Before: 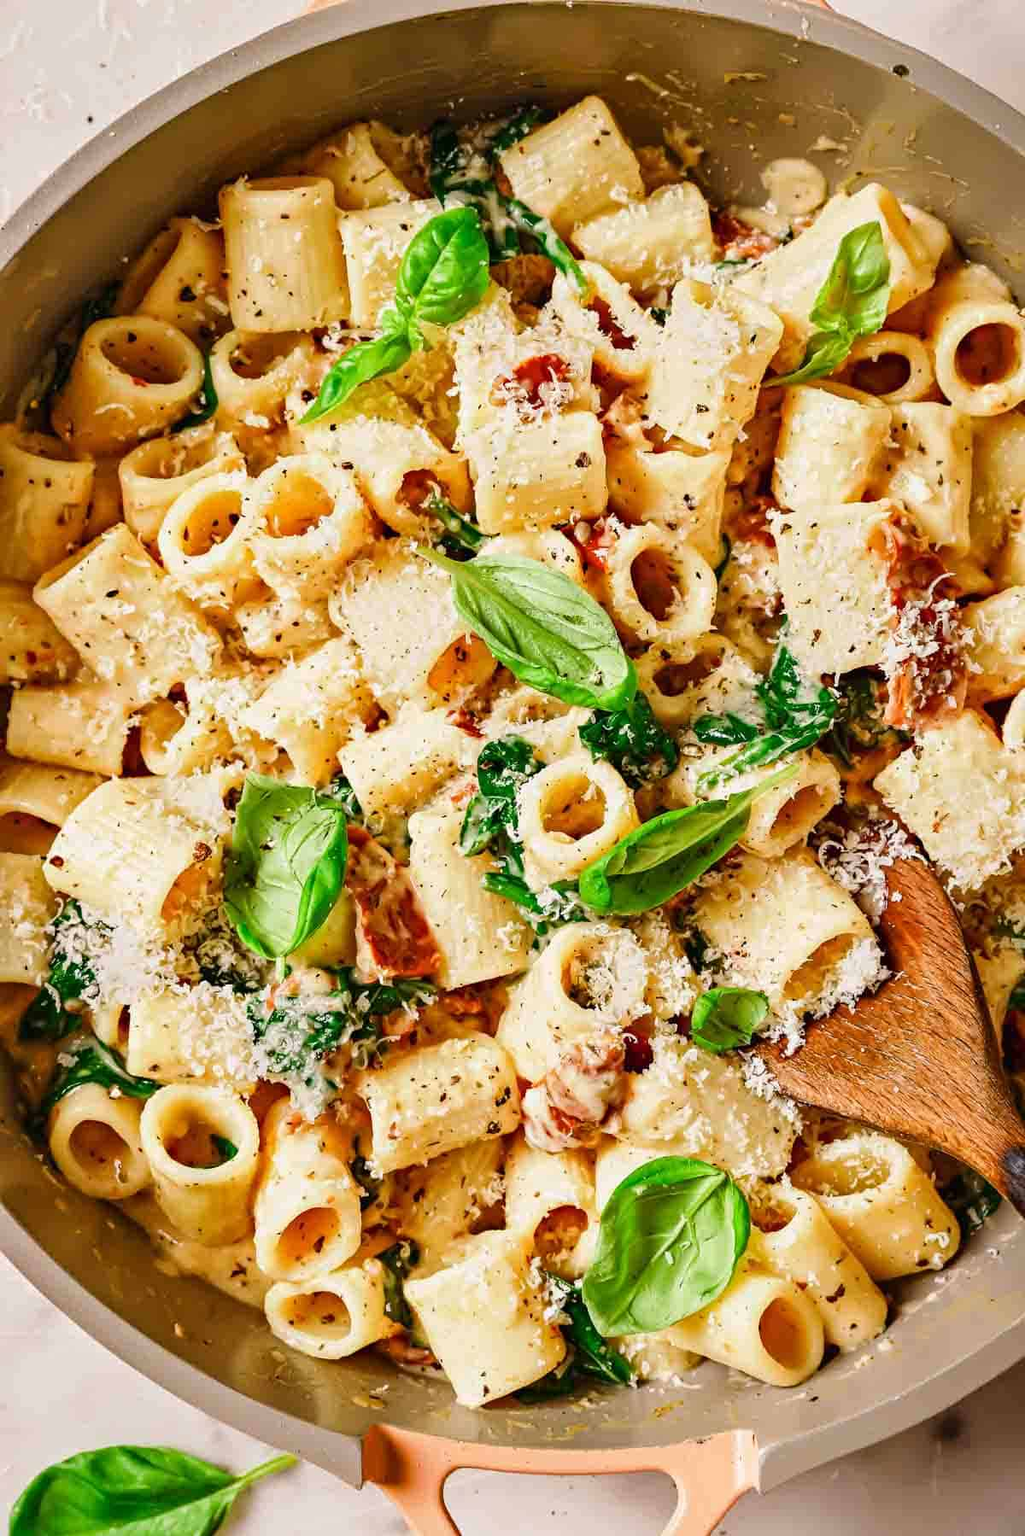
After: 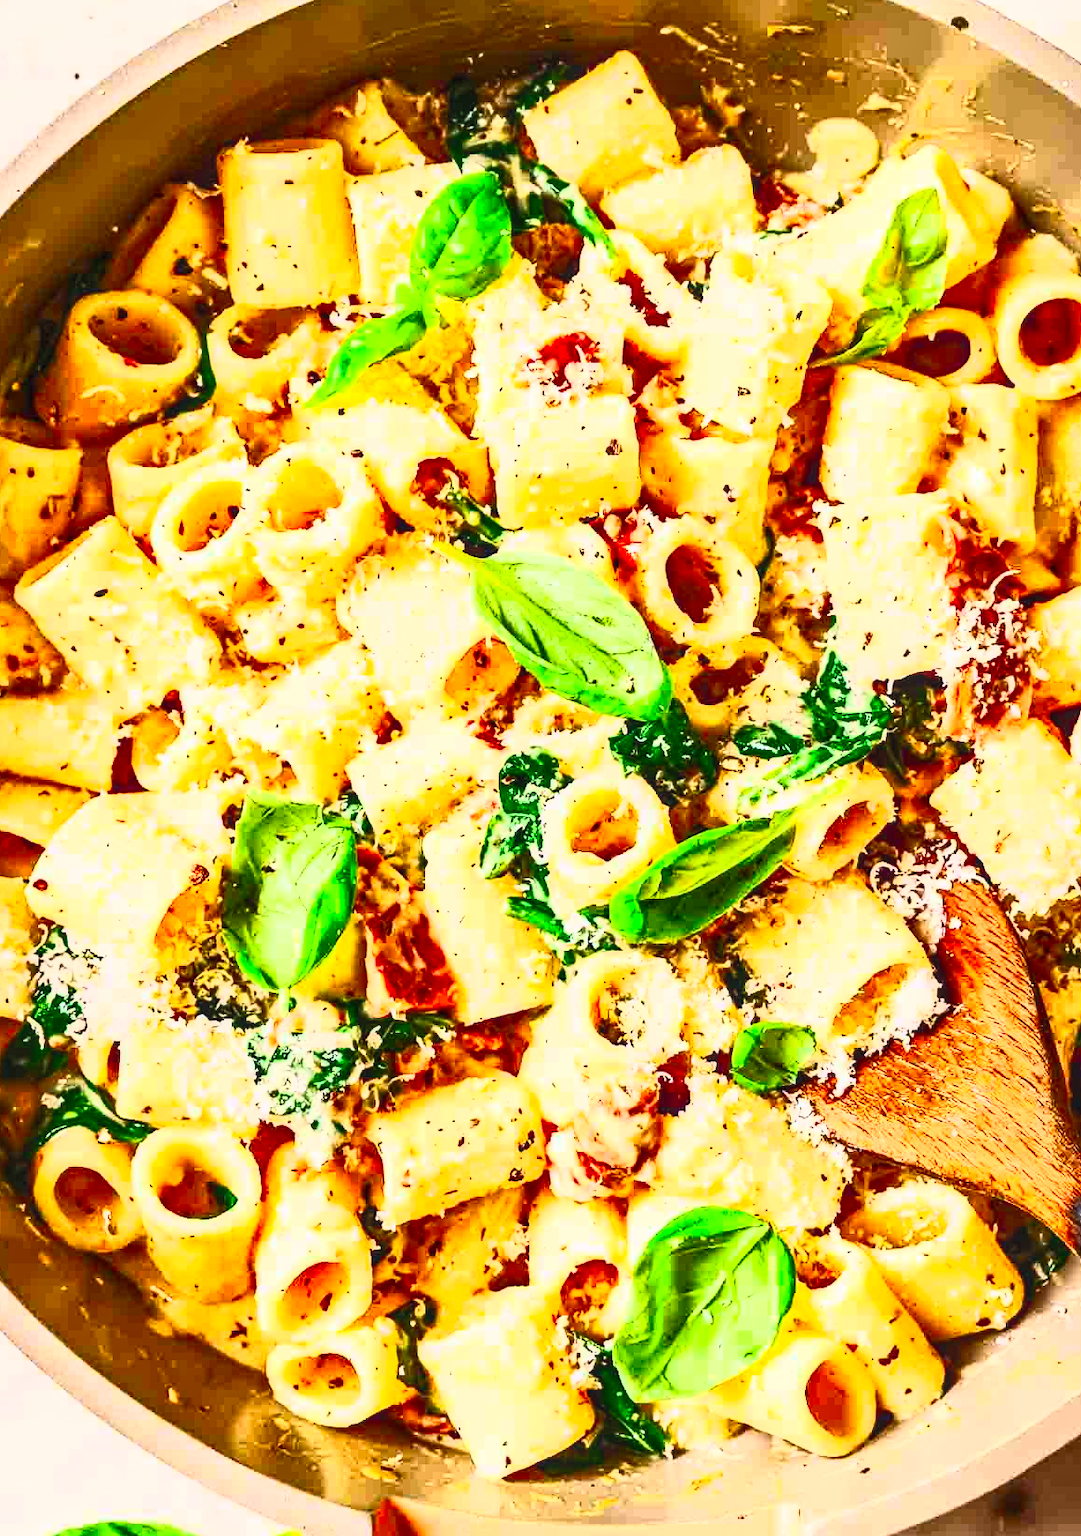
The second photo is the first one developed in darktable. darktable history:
local contrast: on, module defaults
crop: left 1.964%, top 3.251%, right 1.122%, bottom 4.933%
contrast brightness saturation: contrast 0.83, brightness 0.59, saturation 0.59
